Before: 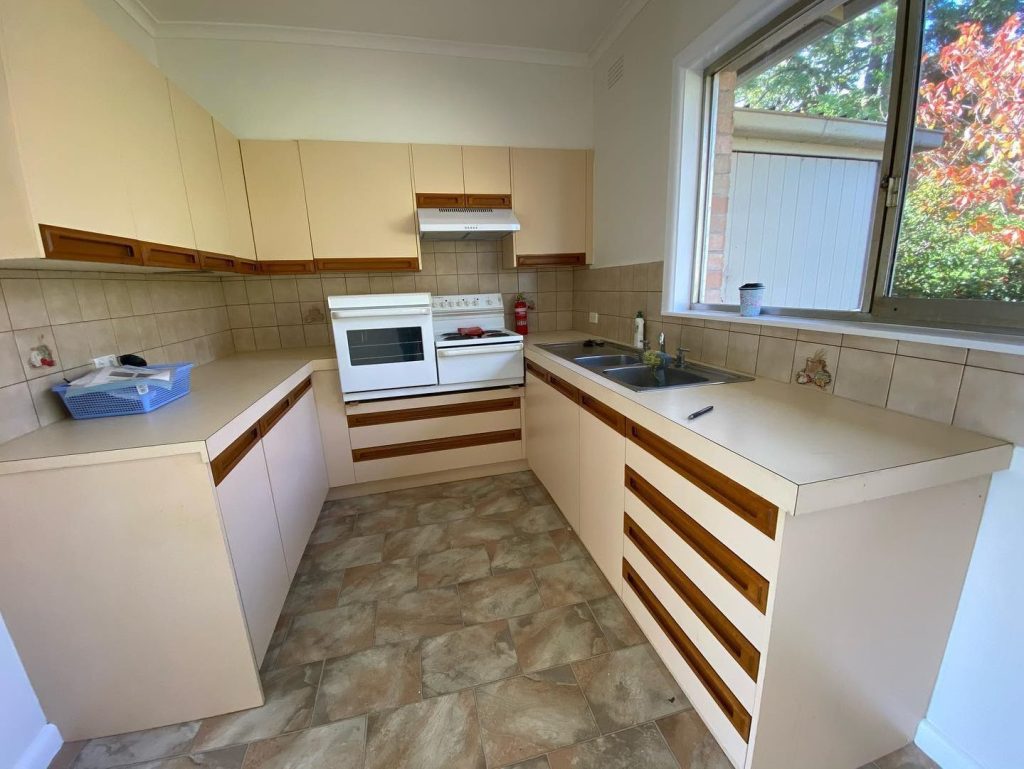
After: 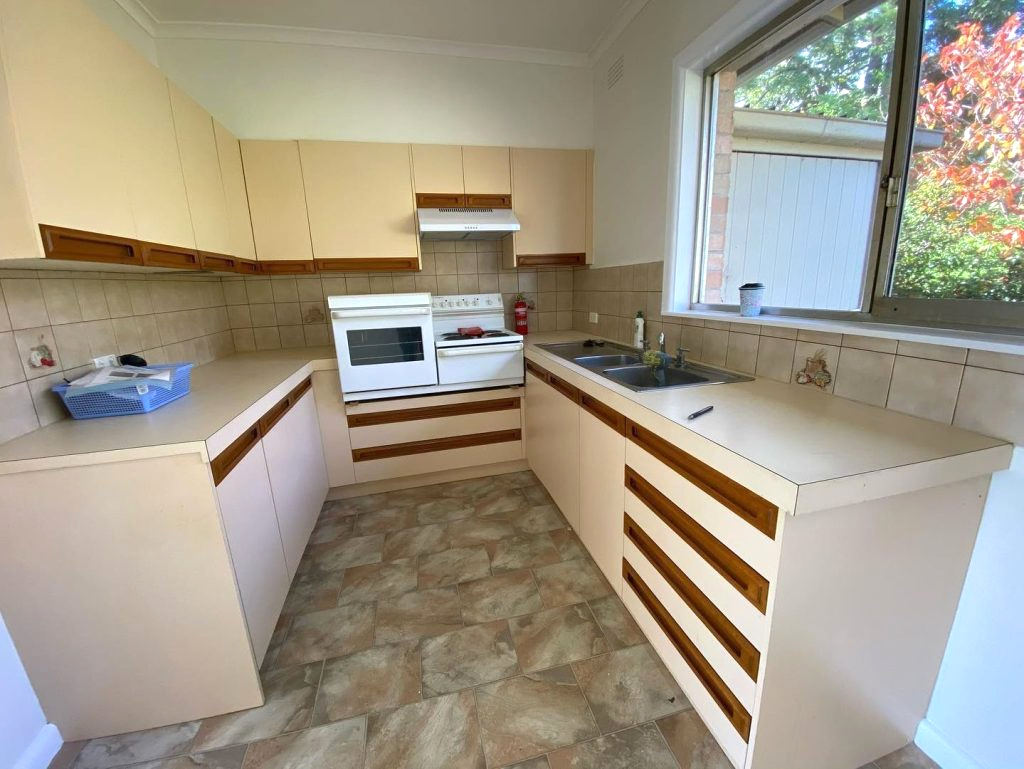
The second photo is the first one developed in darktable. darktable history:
tone equalizer: on, module defaults
exposure: exposure 0.2 EV, compensate highlight preservation false
